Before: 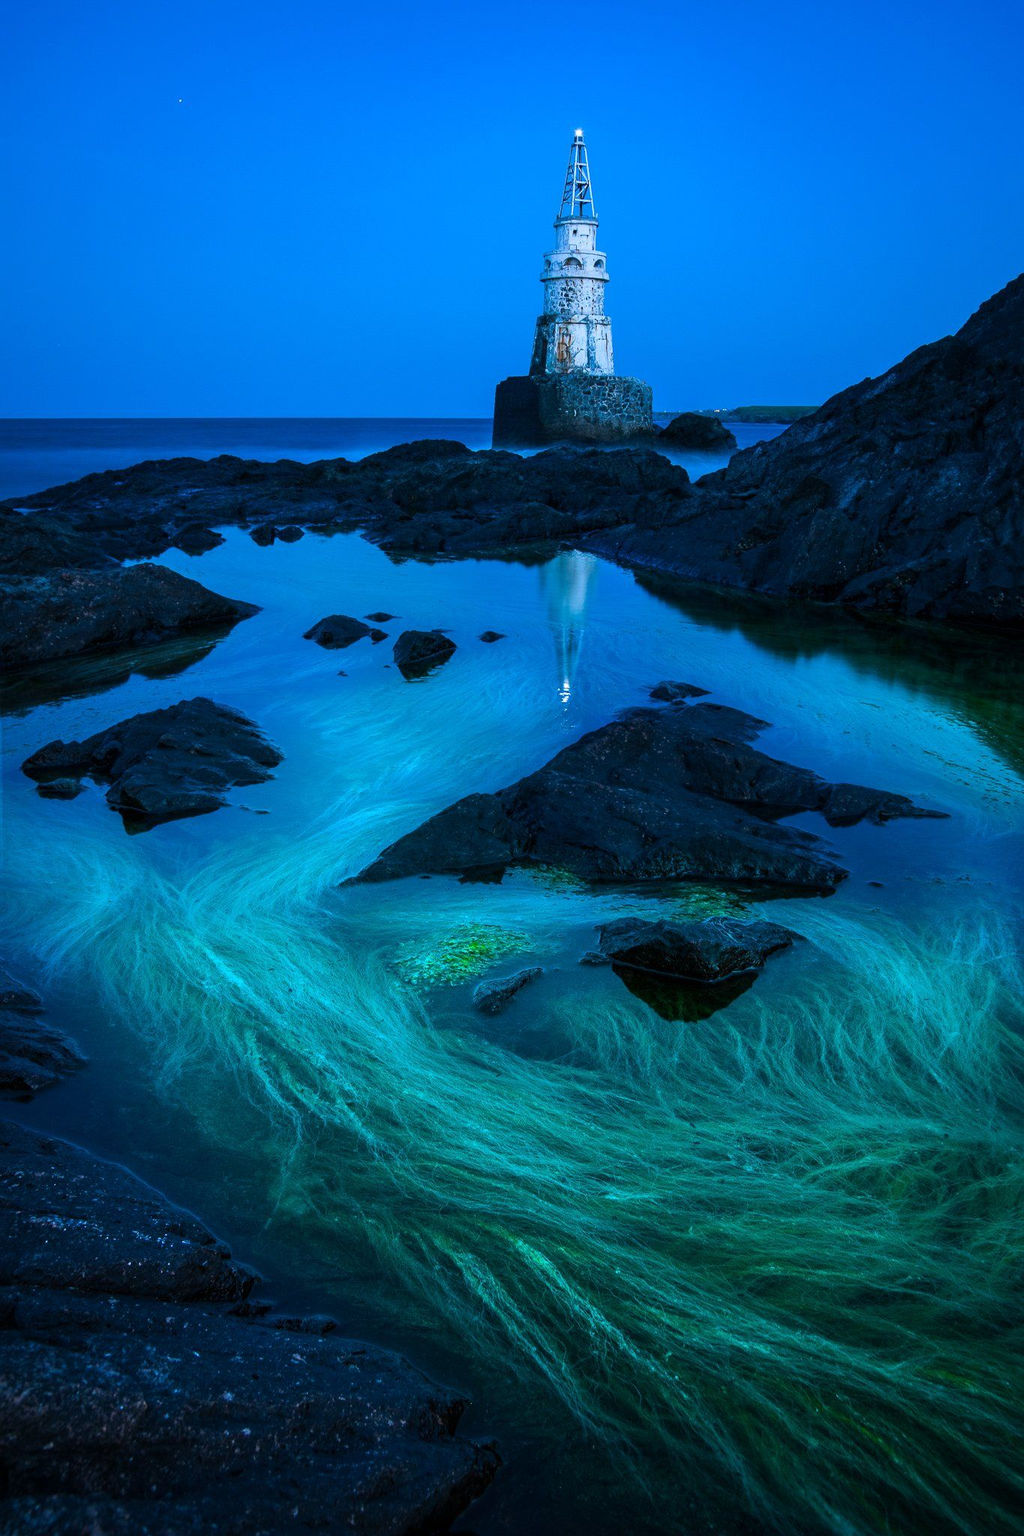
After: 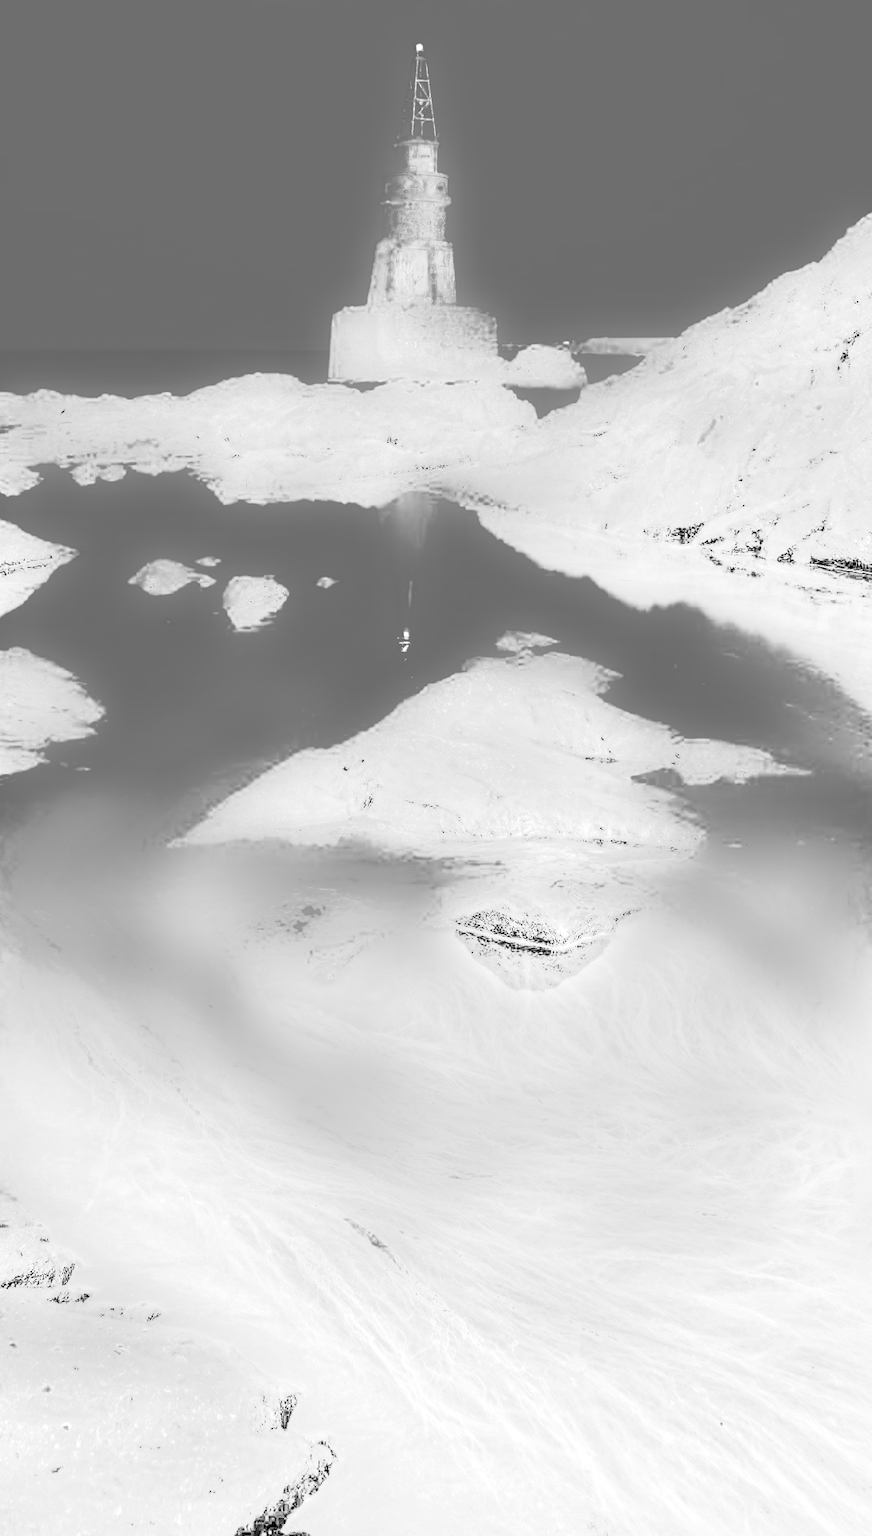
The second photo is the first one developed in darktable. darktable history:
contrast brightness saturation: contrast 0.83, brightness 0.59, saturation 0.59
crop and rotate: left 17.959%, top 5.771%, right 1.742%
exposure: exposure 8 EV, compensate highlight preservation false
color balance rgb: shadows lift › chroma 1%, shadows lift › hue 113°, highlights gain › chroma 0.2%, highlights gain › hue 333°, perceptual saturation grading › global saturation 20%, perceptual saturation grading › highlights -50%, perceptual saturation grading › shadows 25%, contrast -10%
monochrome: on, module defaults
local contrast: on, module defaults
